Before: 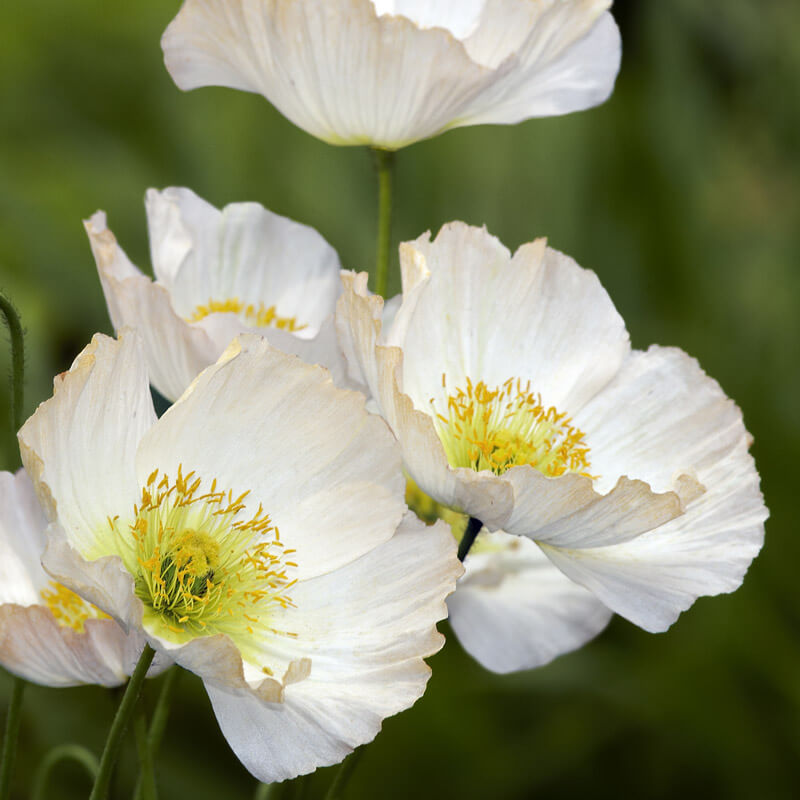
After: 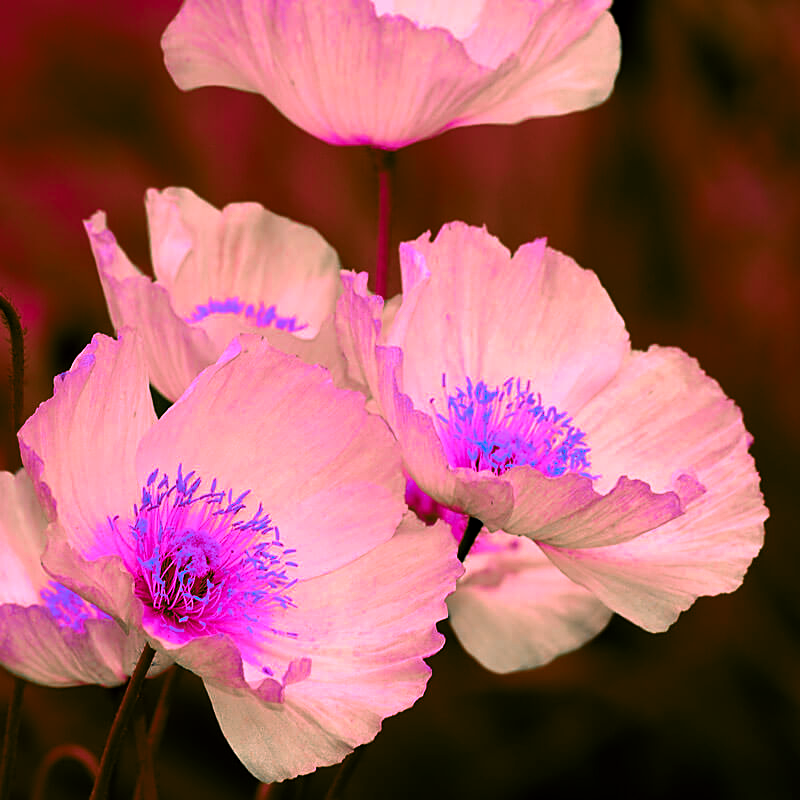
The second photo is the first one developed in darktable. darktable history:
color zones: curves: ch0 [(0.826, 0.353)]; ch1 [(0.242, 0.647) (0.889, 0.342)]; ch2 [(0.246, 0.089) (0.969, 0.068)]
color balance: mode lift, gamma, gain (sRGB), lift [1.014, 0.966, 0.918, 0.87], gamma [0.86, 0.734, 0.918, 0.976], gain [1.063, 1.13, 1.063, 0.86]
sharpen: on, module defaults
